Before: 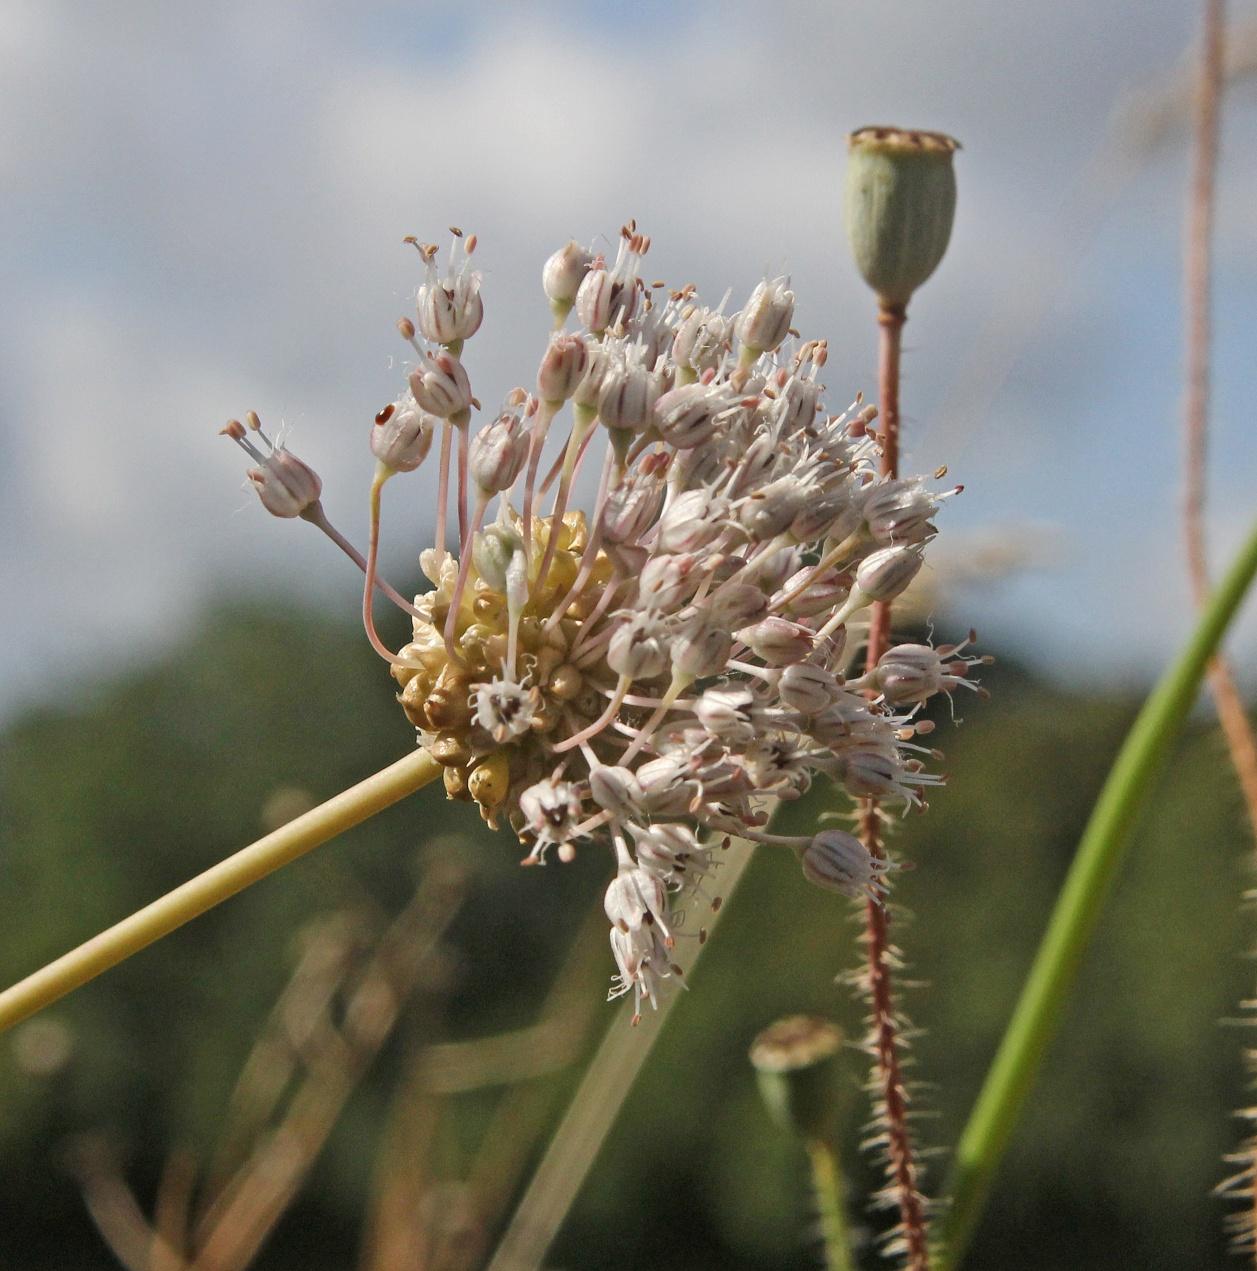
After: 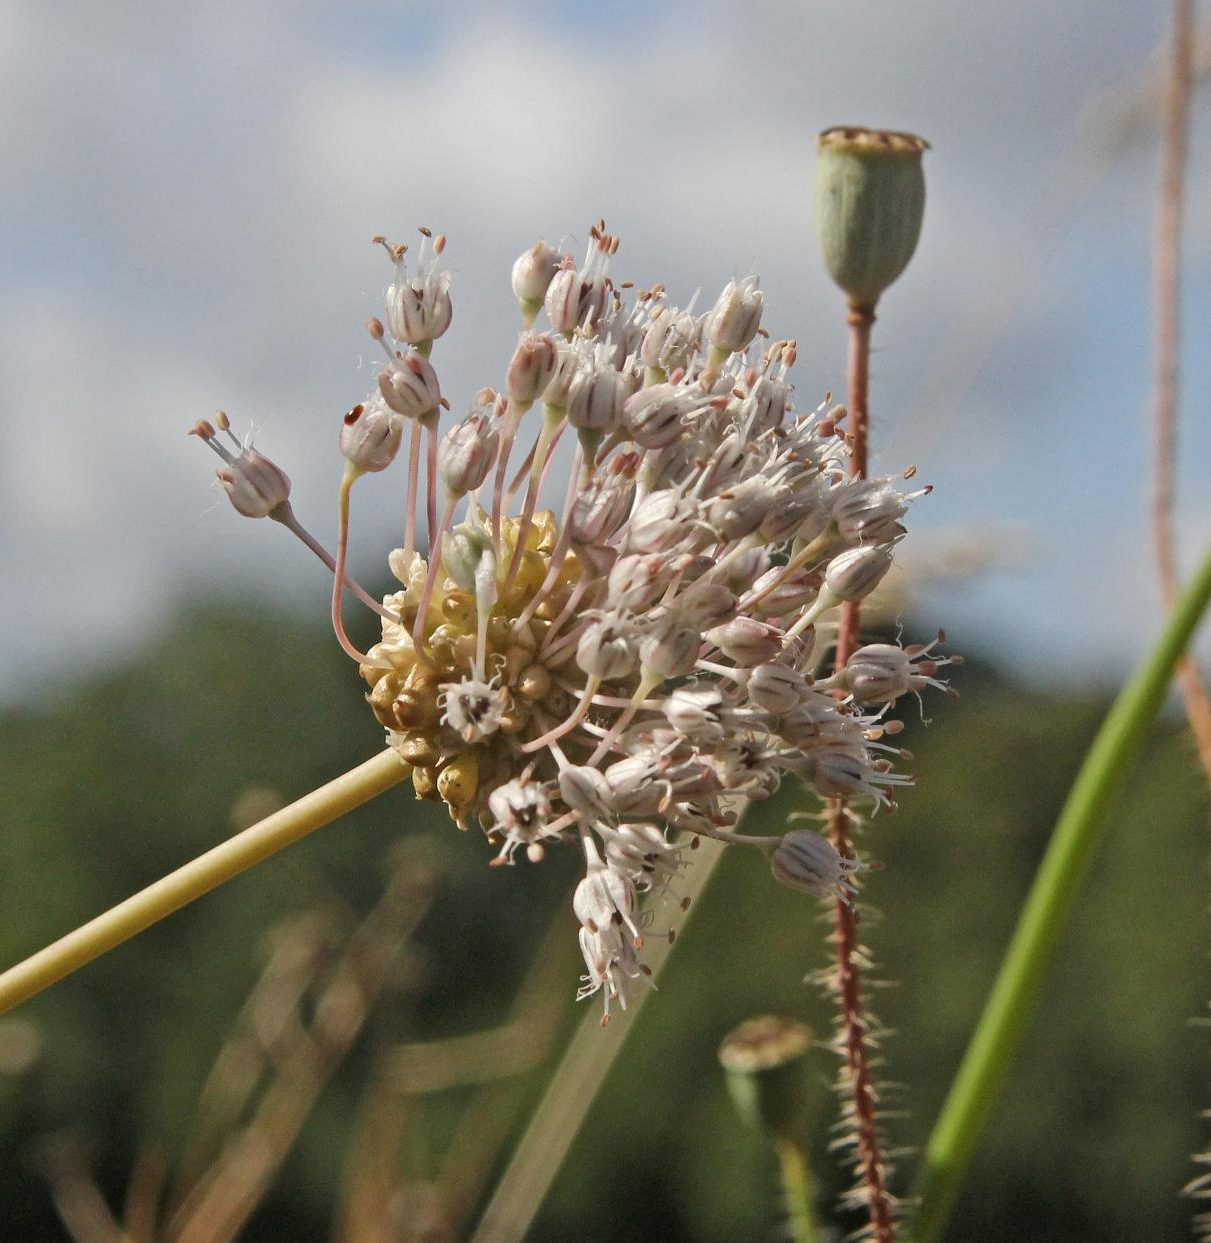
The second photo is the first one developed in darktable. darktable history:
crop and rotate: left 2.514%, right 1.081%, bottom 2.174%
